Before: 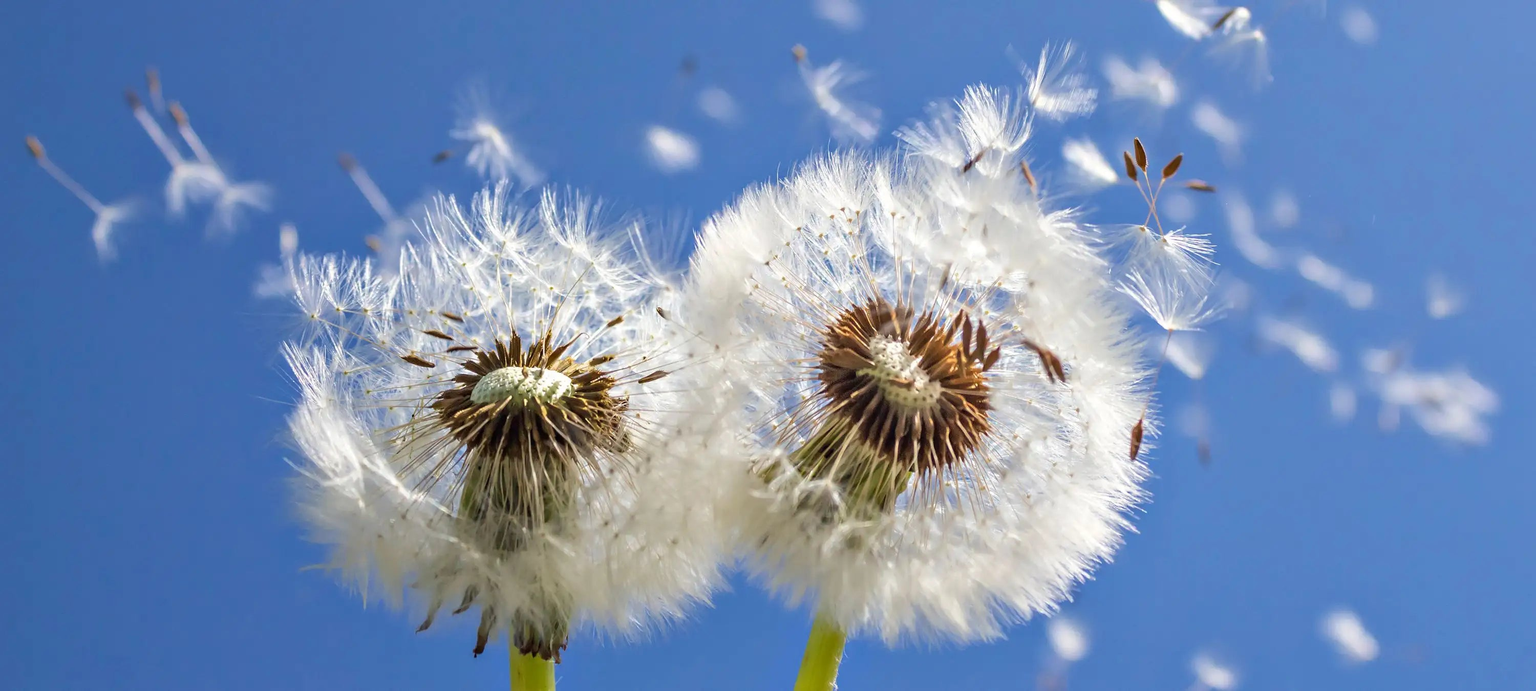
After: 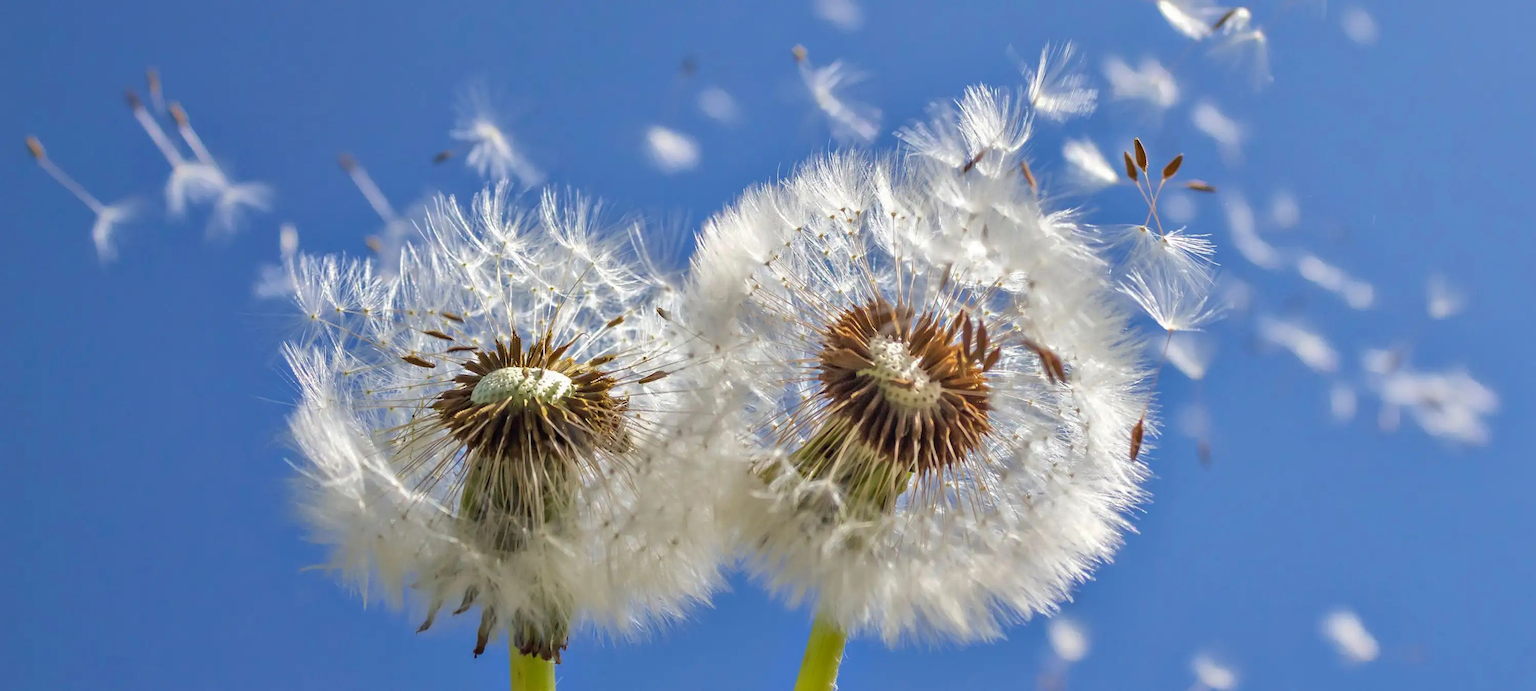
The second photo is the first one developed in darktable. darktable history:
shadows and highlights: shadows 39.43, highlights -59.79
